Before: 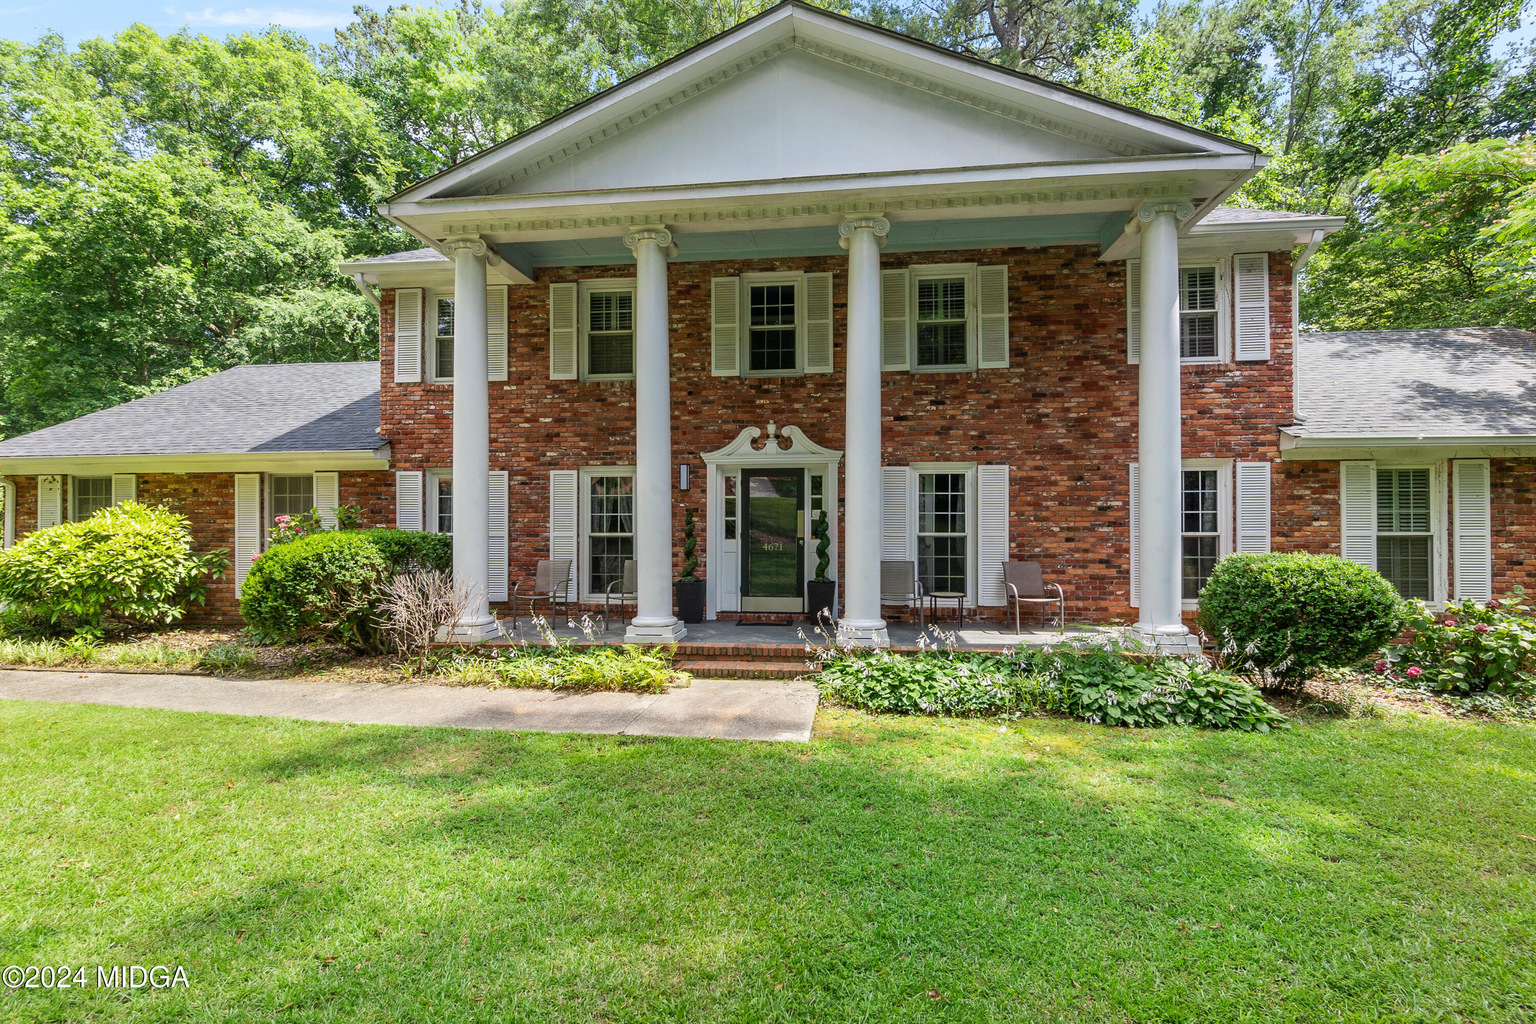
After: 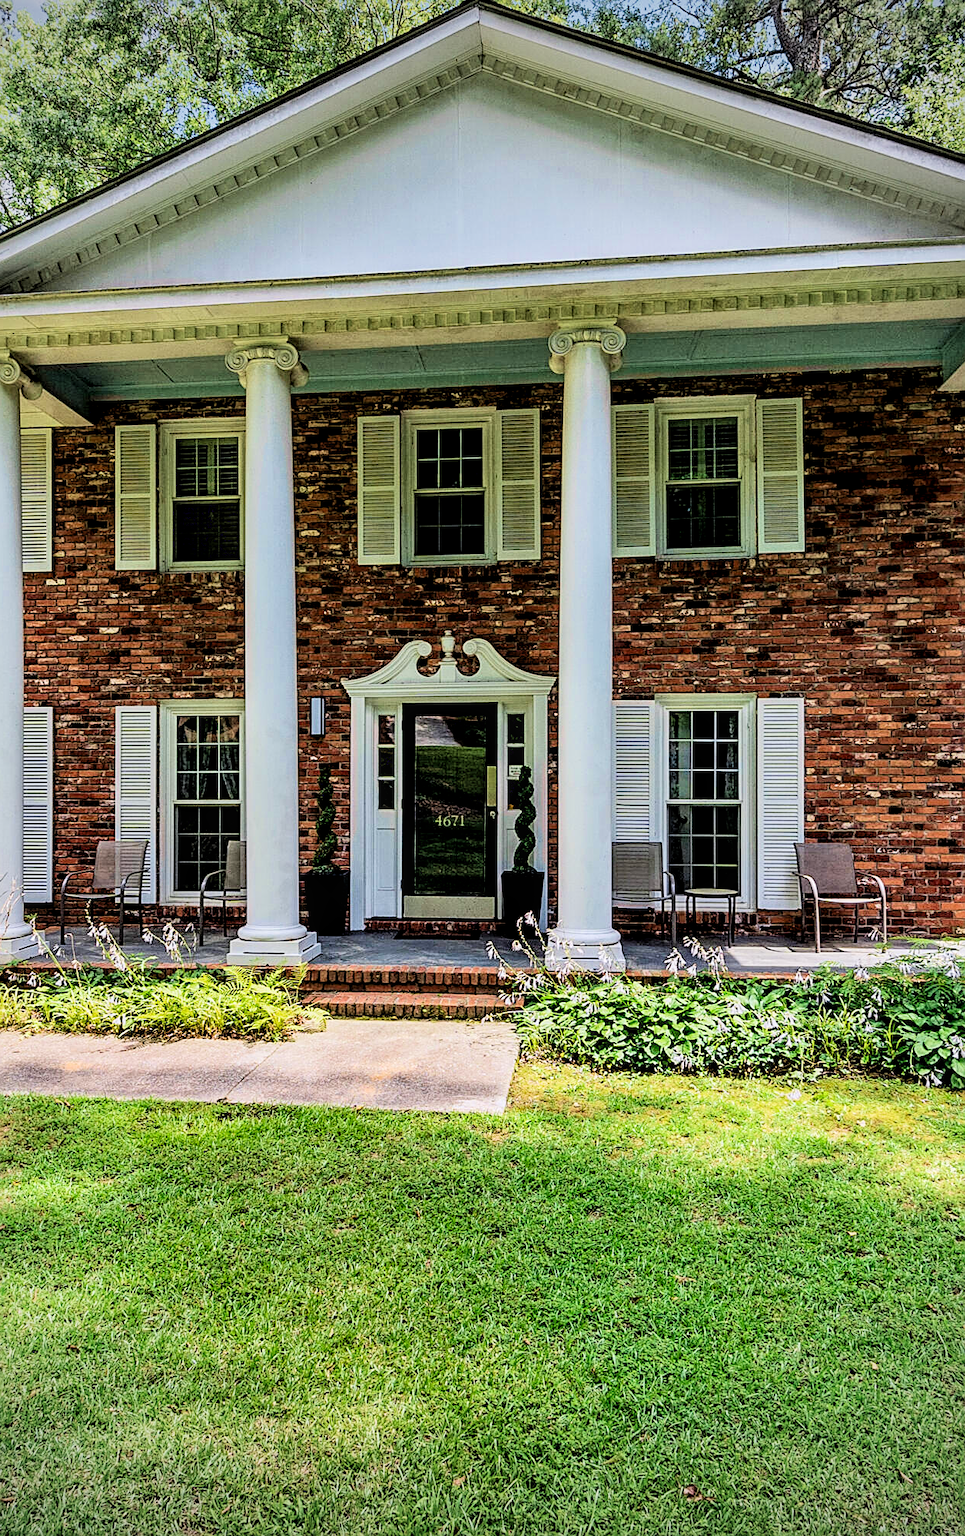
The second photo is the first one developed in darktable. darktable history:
crop: left 30.823%, right 27.291%
filmic rgb: black relative exposure -7.22 EV, white relative exposure 5.39 EV, threshold 5.98 EV, hardness 3.03, color science v6 (2022), enable highlight reconstruction true
contrast equalizer: octaves 7, y [[0.6 ×6], [0.55 ×6], [0 ×6], [0 ×6], [0 ×6]]
local contrast: highlights 97%, shadows 88%, detail 160%, midtone range 0.2
sharpen: on, module defaults
vignetting: on, module defaults
velvia: on, module defaults
tone equalizer: -8 EV -0.437 EV, -7 EV -0.369 EV, -6 EV -0.37 EV, -5 EV -0.242 EV, -3 EV 0.189 EV, -2 EV 0.35 EV, -1 EV 0.378 EV, +0 EV 0.422 EV
